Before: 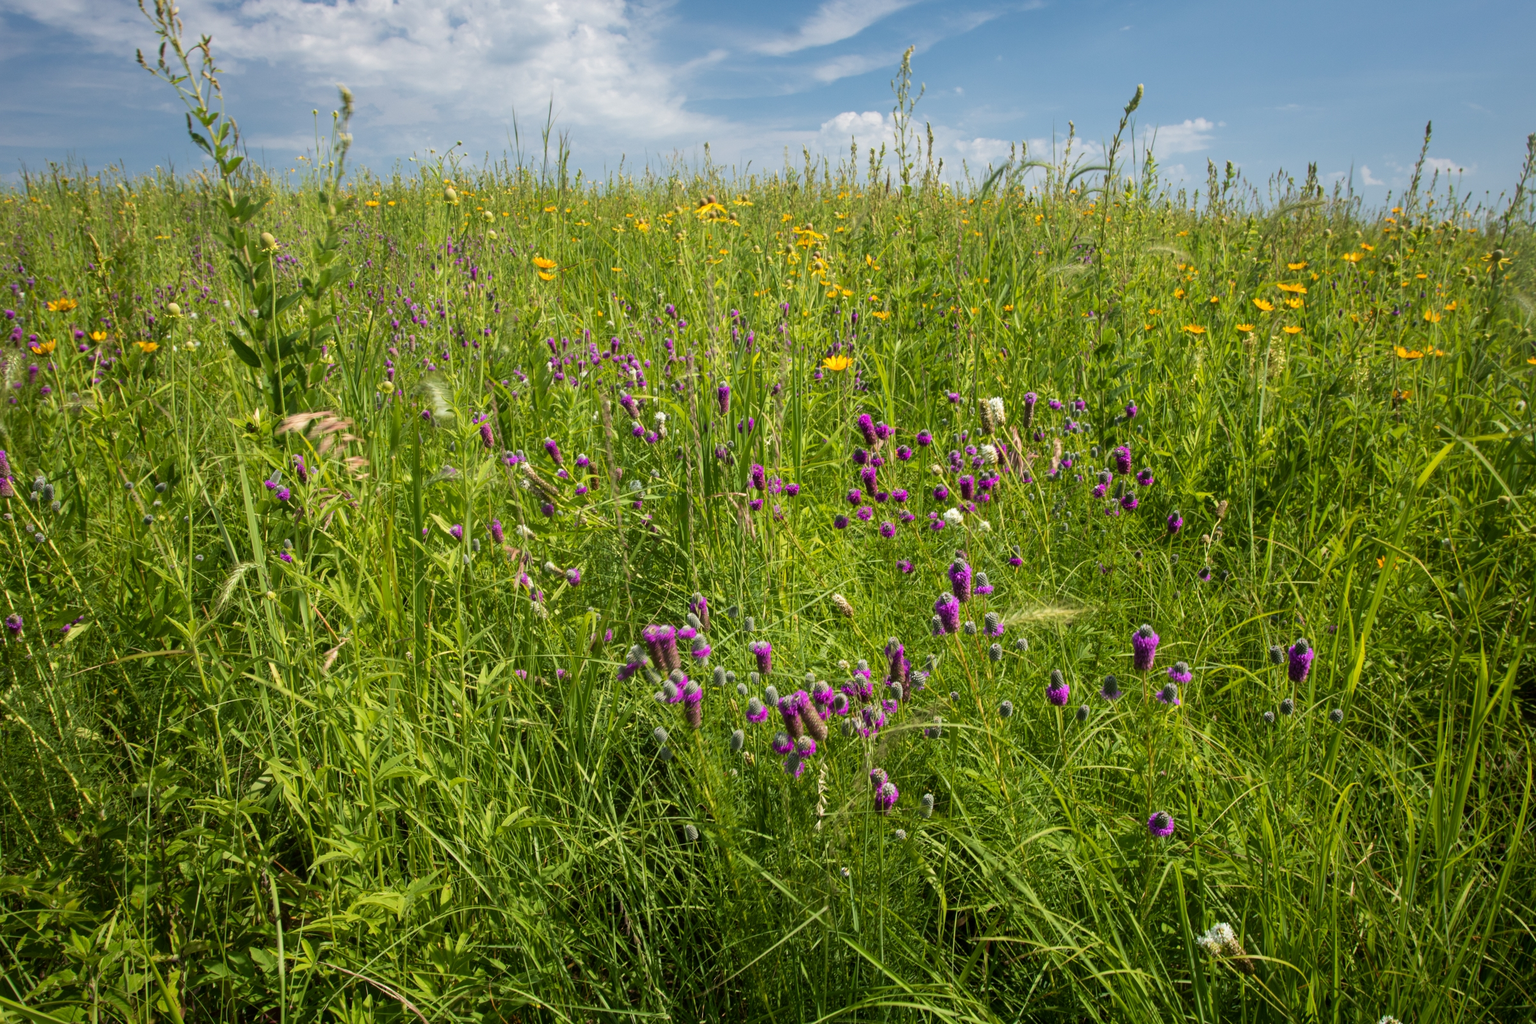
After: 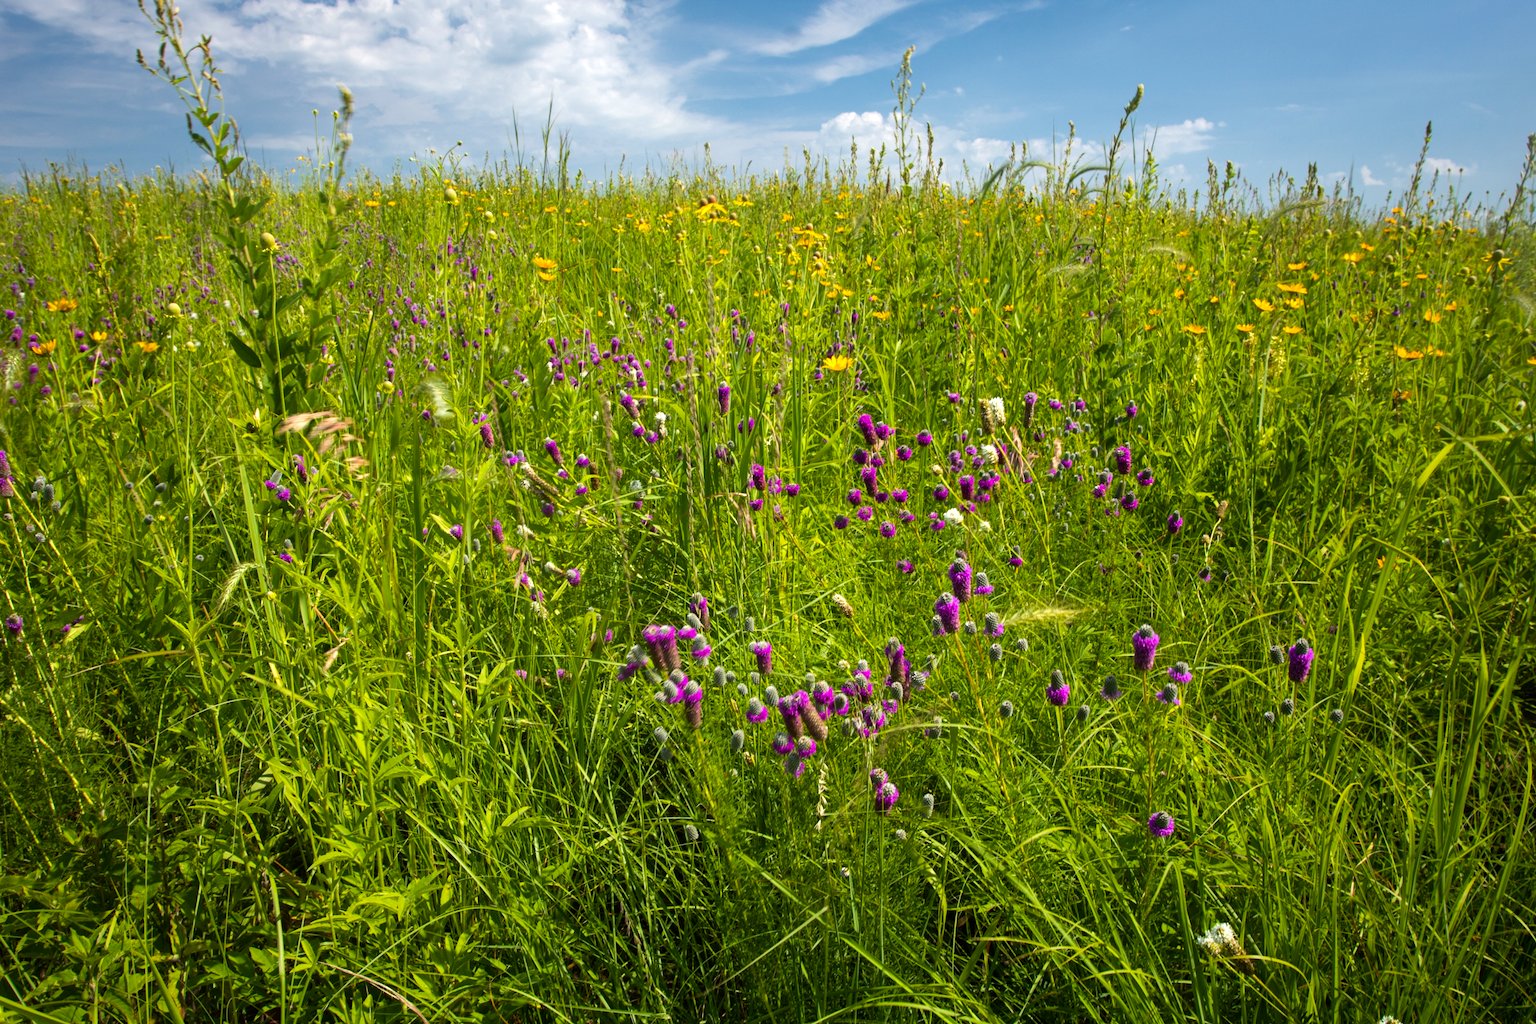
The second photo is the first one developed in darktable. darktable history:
color balance rgb: perceptual saturation grading › global saturation 19.637%, perceptual brilliance grading › global brilliance 1.546%, perceptual brilliance grading › highlights 8.42%, perceptual brilliance grading › shadows -4.22%
